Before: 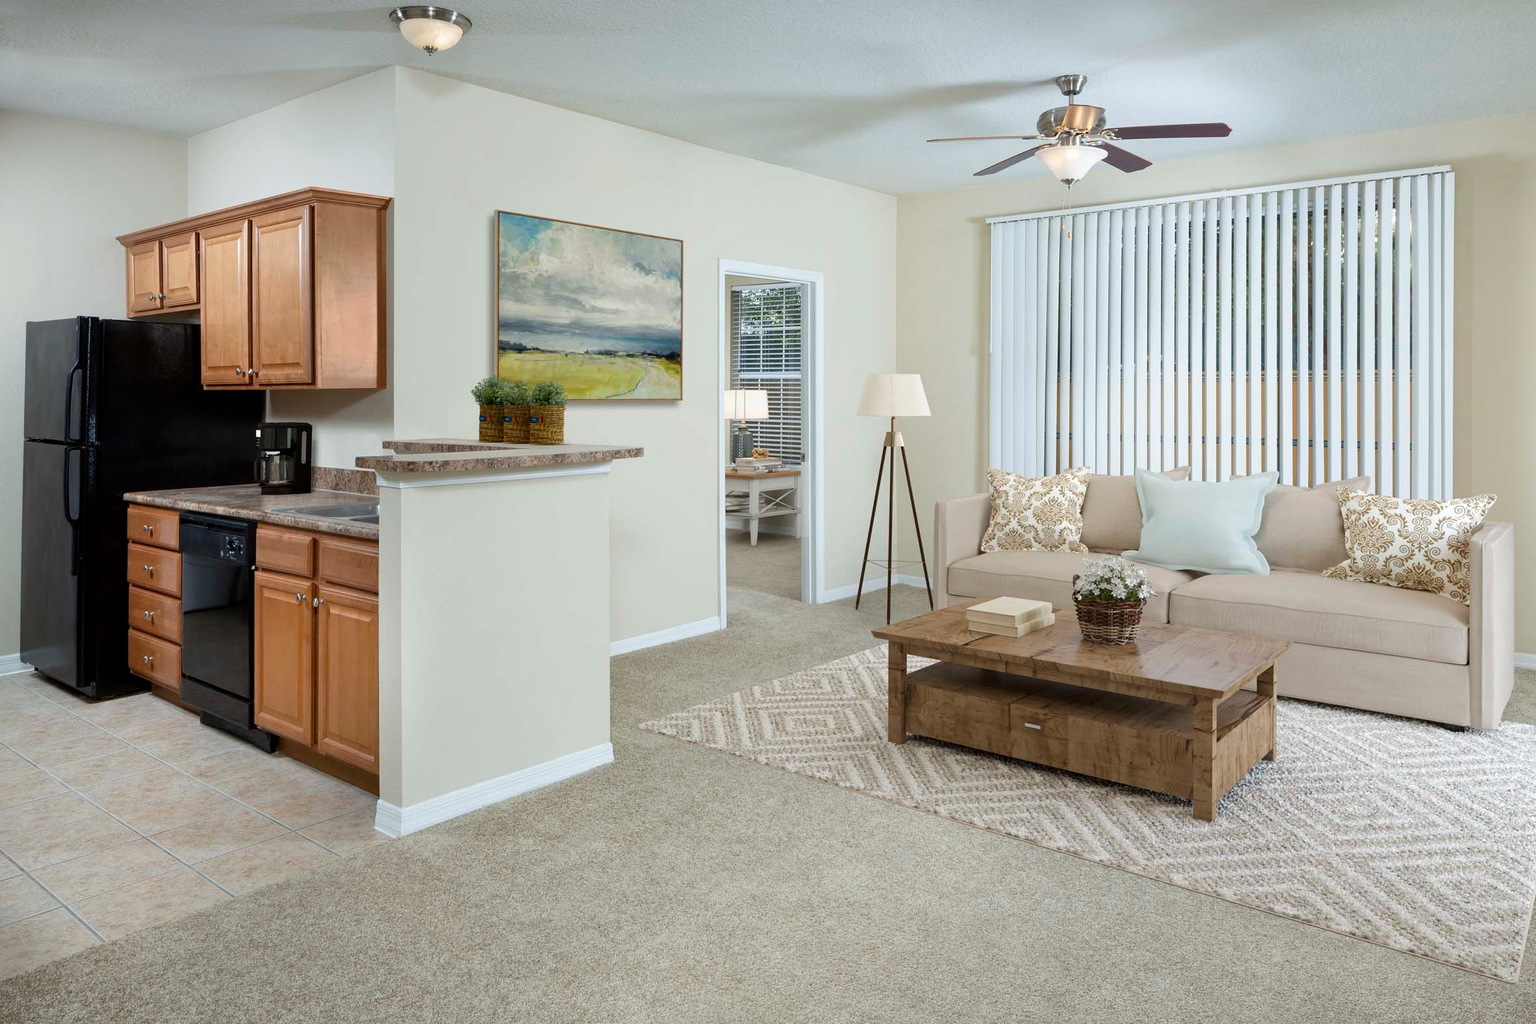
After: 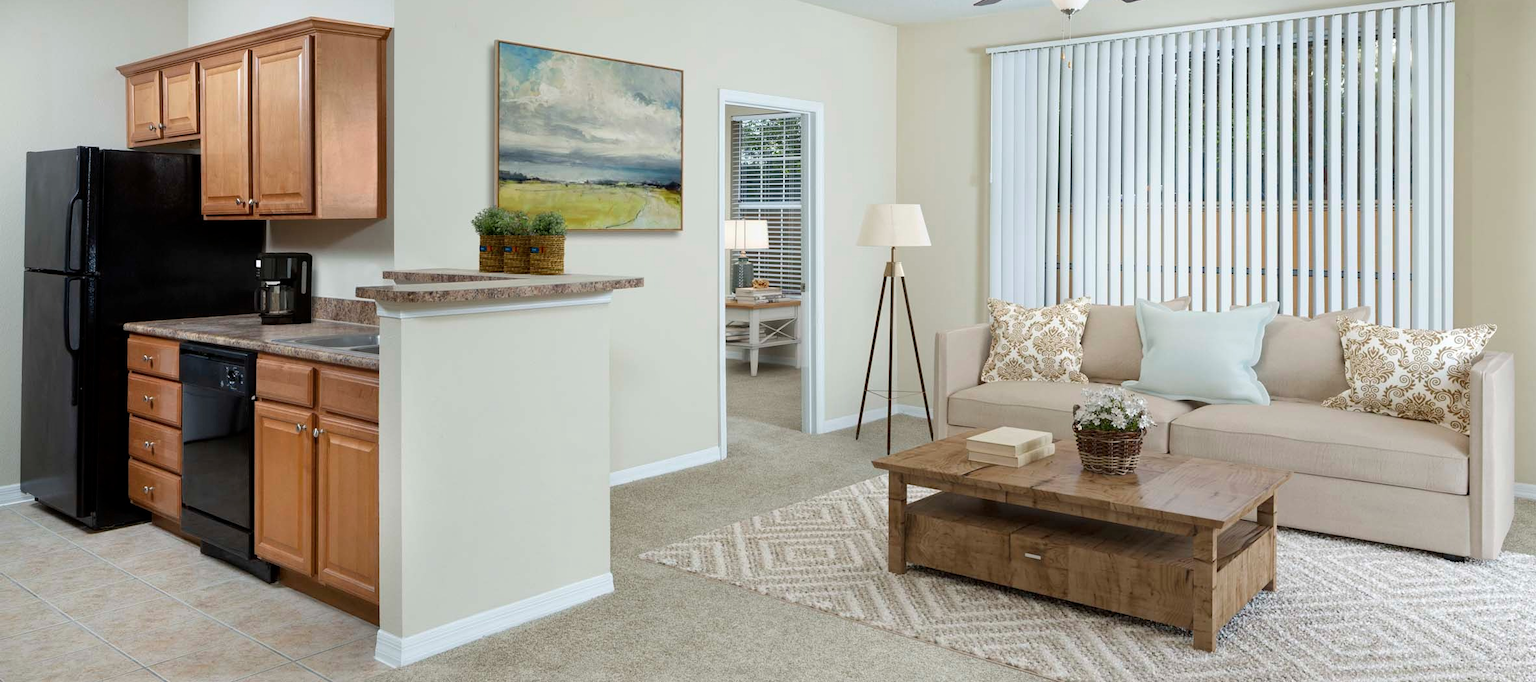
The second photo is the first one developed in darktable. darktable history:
crop: top 16.62%, bottom 16.717%
